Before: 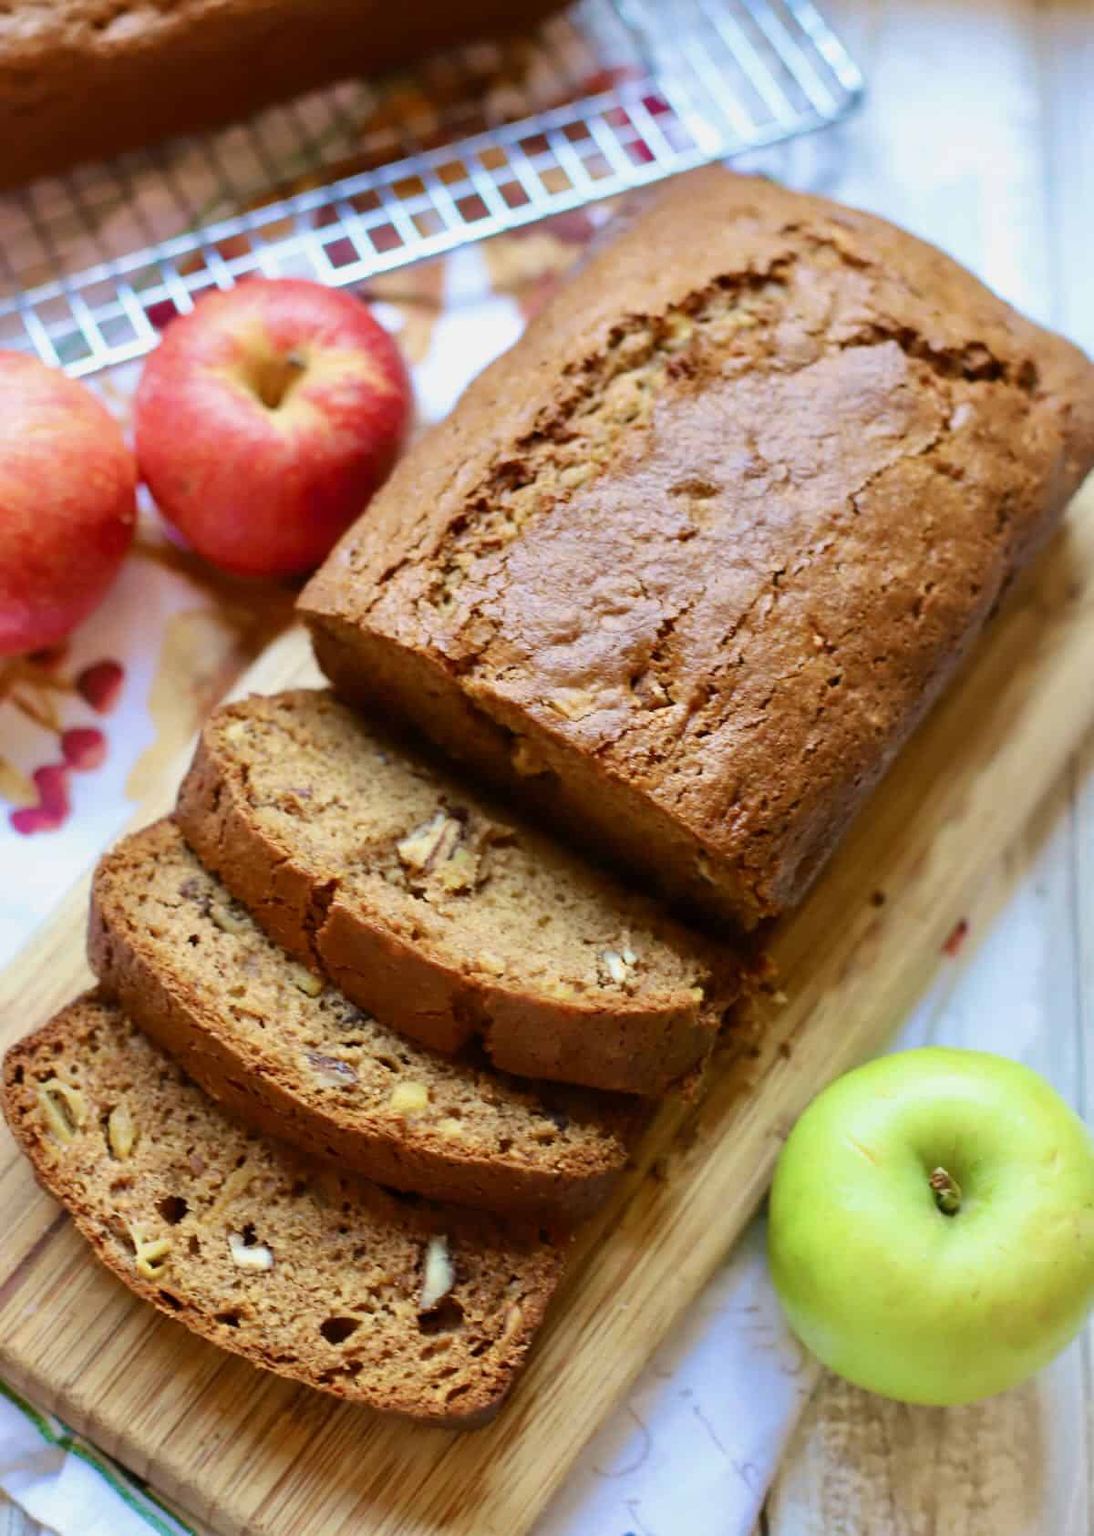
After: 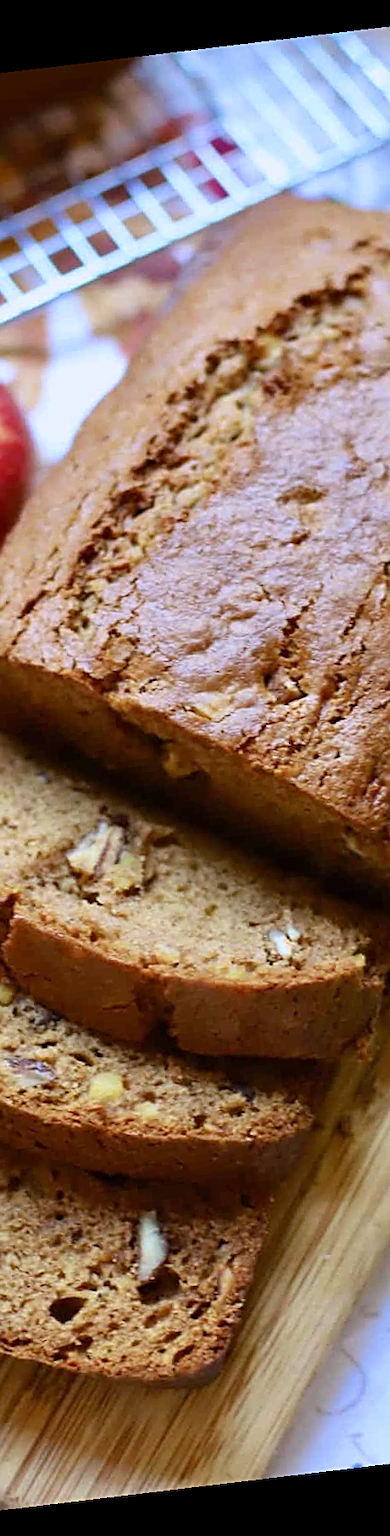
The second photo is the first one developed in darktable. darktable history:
rotate and perspective: rotation -6.83°, automatic cropping off
sharpen: on, module defaults
crop: left 33.36%, right 33.36%
white balance: red 0.967, blue 1.119, emerald 0.756
